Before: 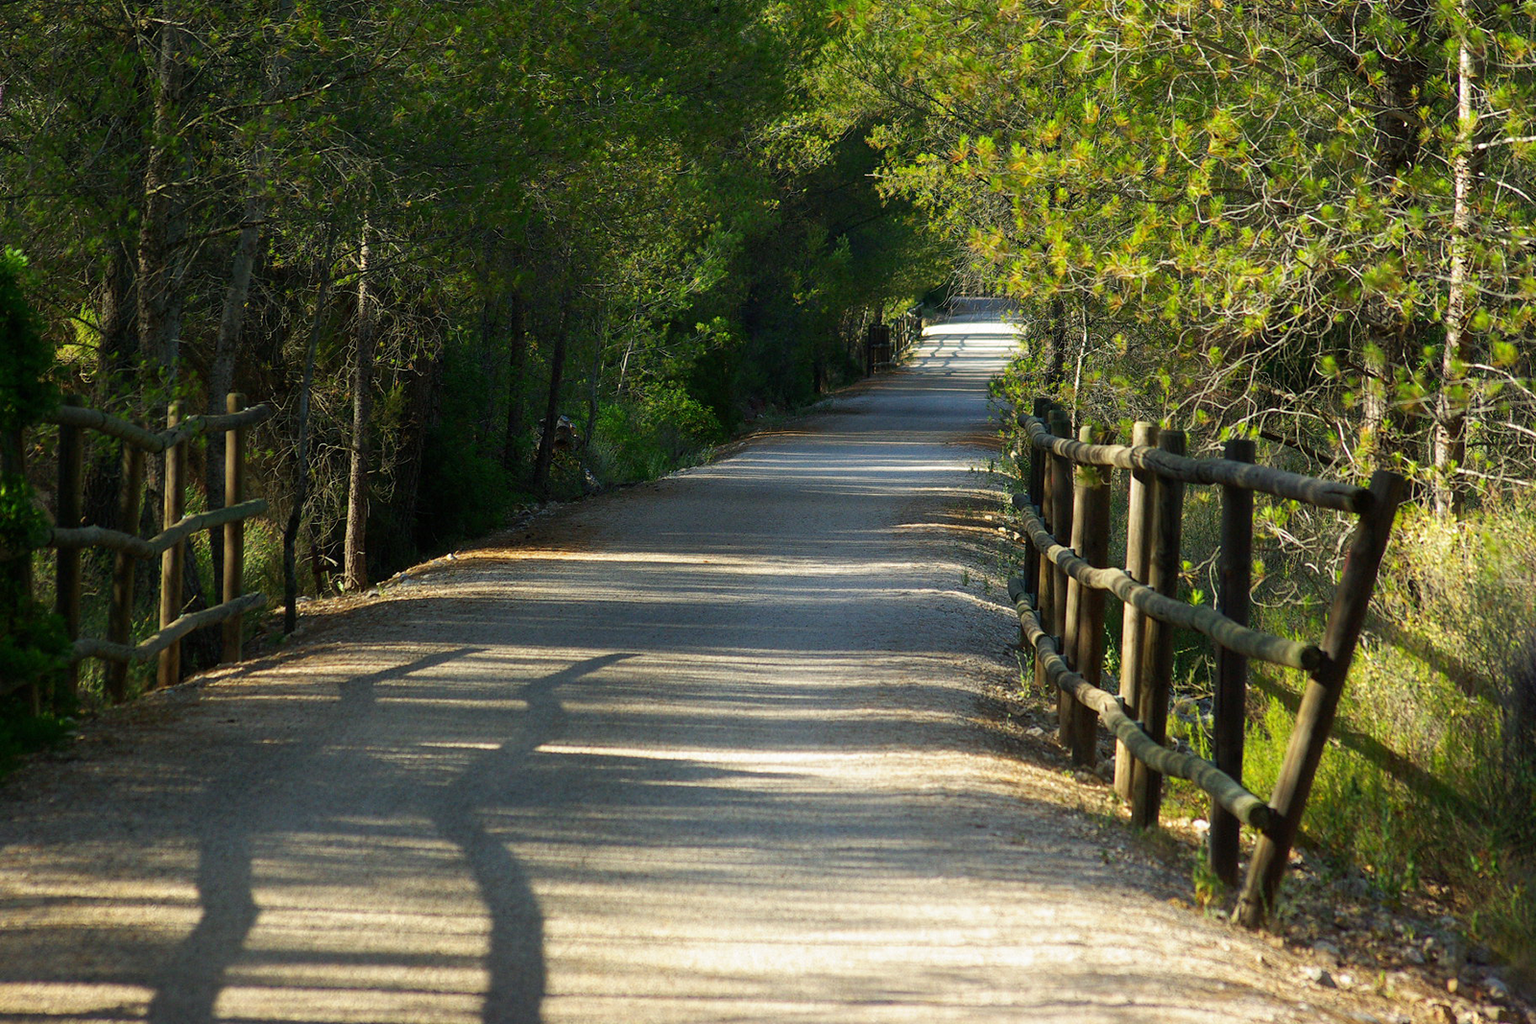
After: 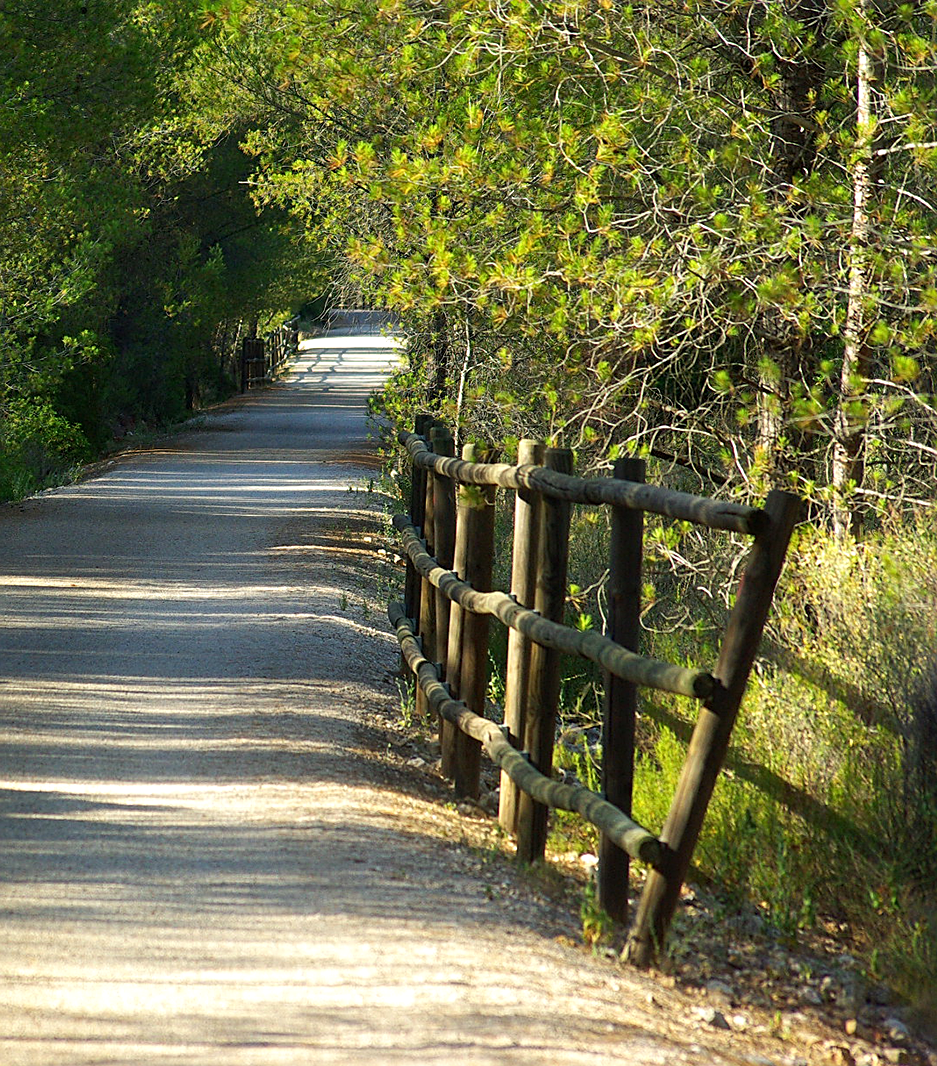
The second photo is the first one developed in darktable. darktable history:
crop: left 41.402%
sharpen: on, module defaults
exposure: exposure 0.207 EV, compensate highlight preservation false
